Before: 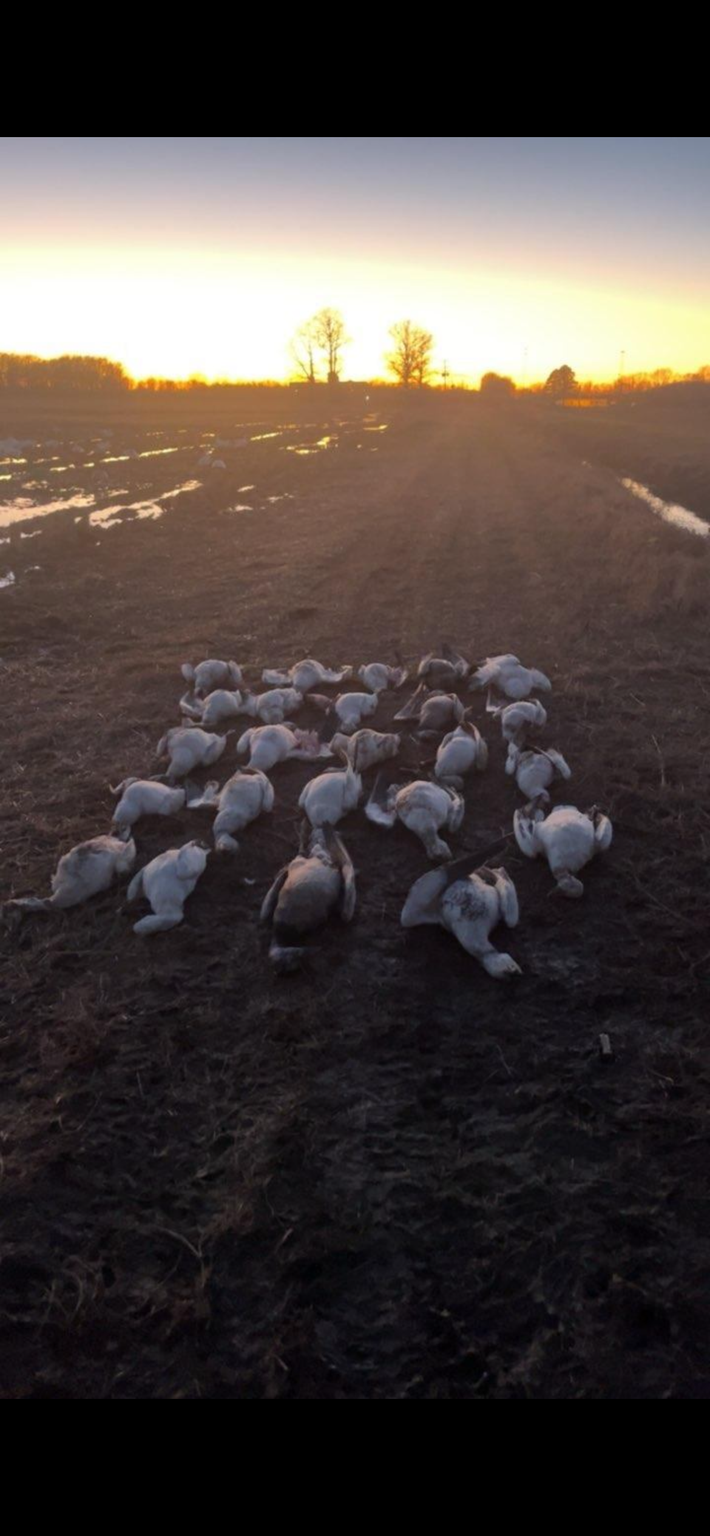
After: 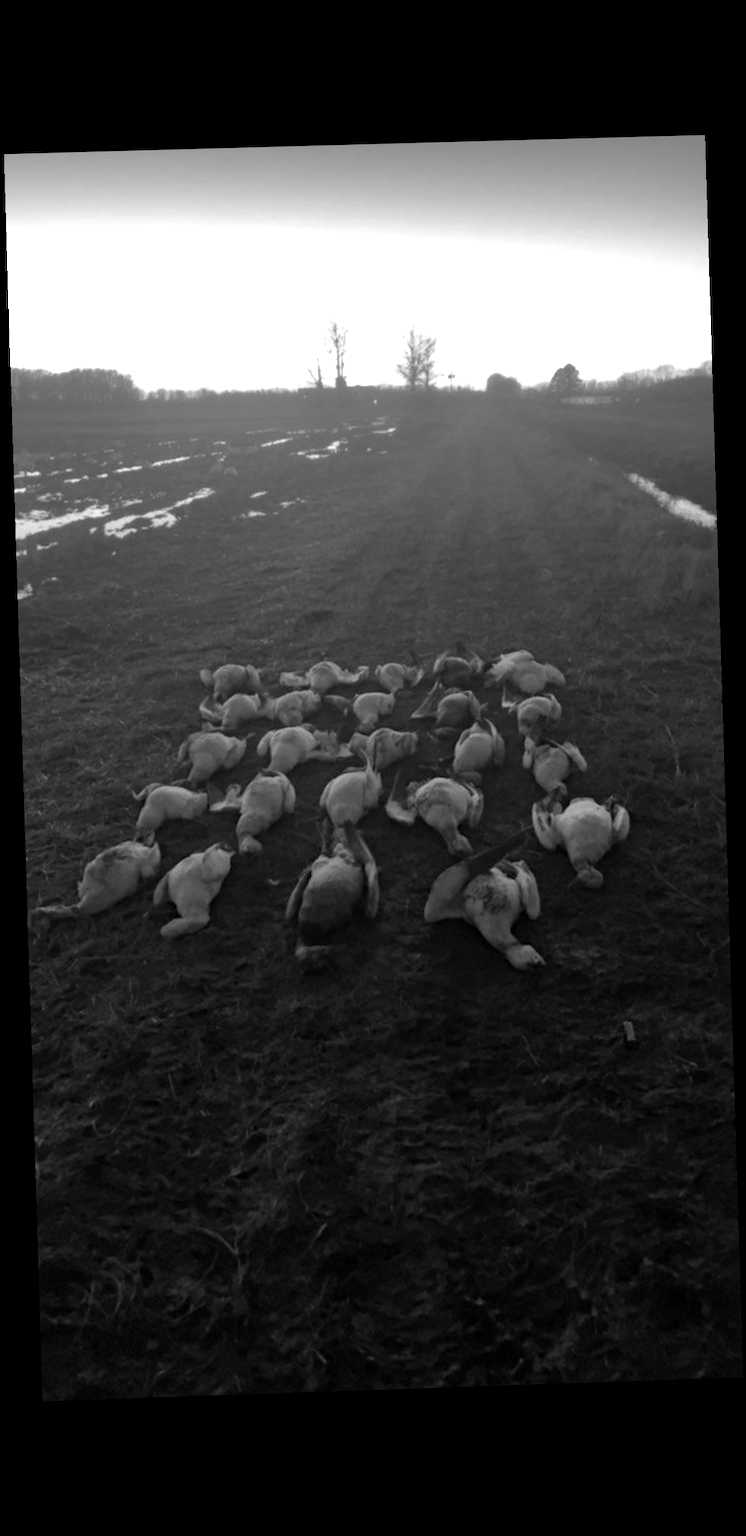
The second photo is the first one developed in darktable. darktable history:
contrast brightness saturation: saturation -1
rotate and perspective: rotation -1.77°, lens shift (horizontal) 0.004, automatic cropping off
haze removal: compatibility mode true, adaptive false
